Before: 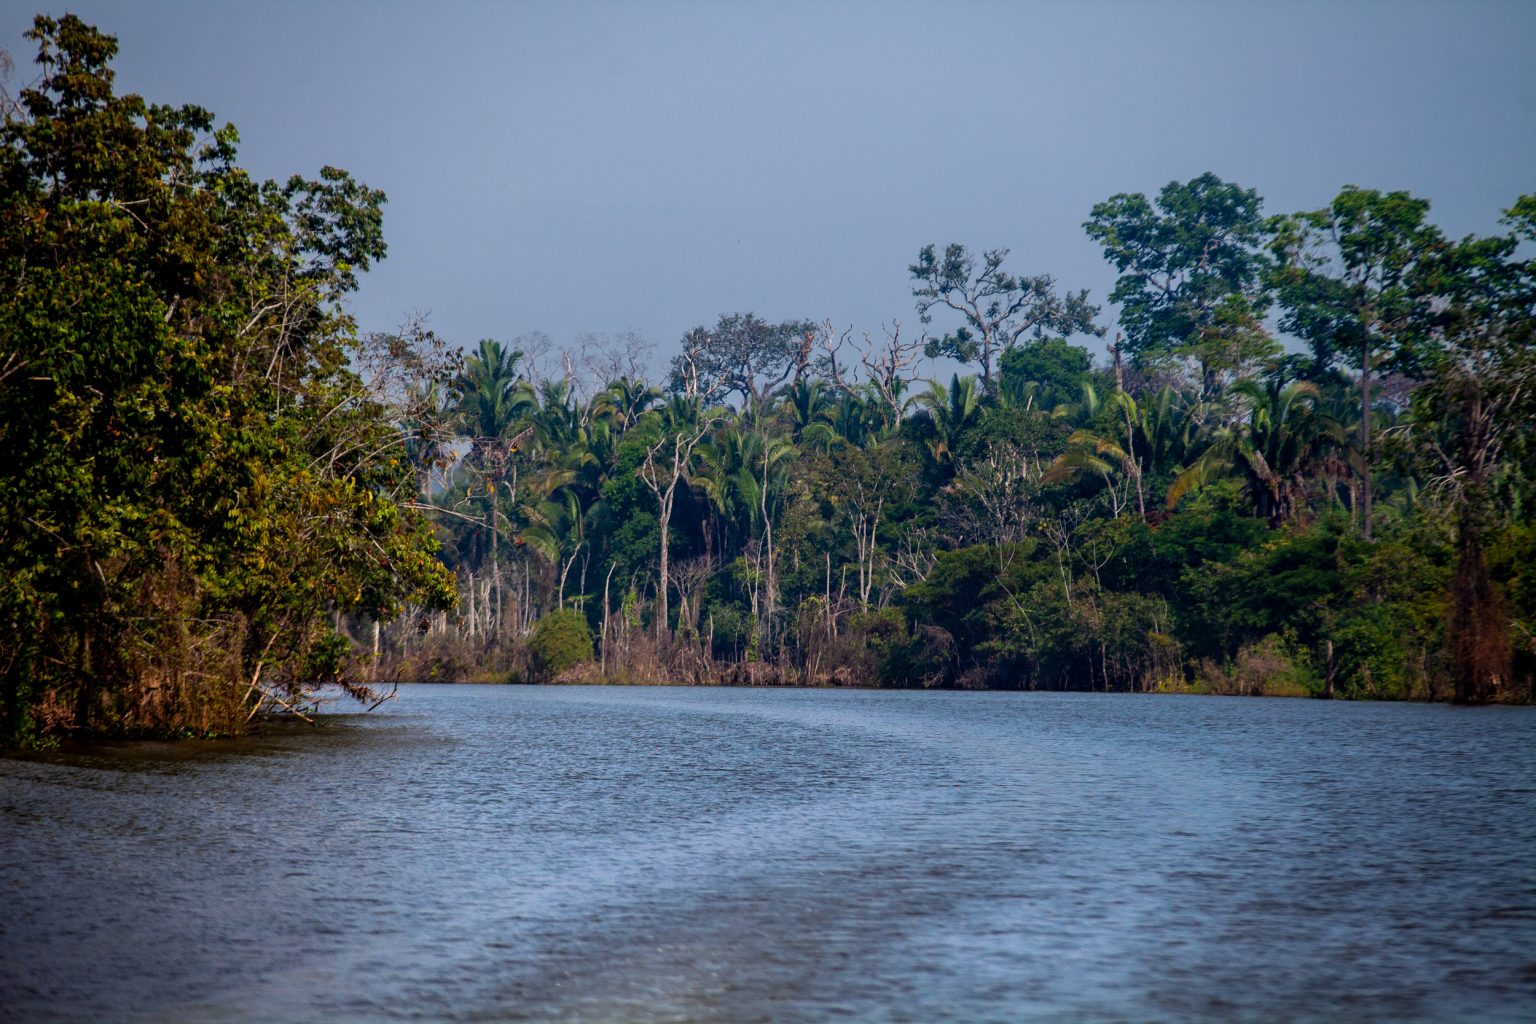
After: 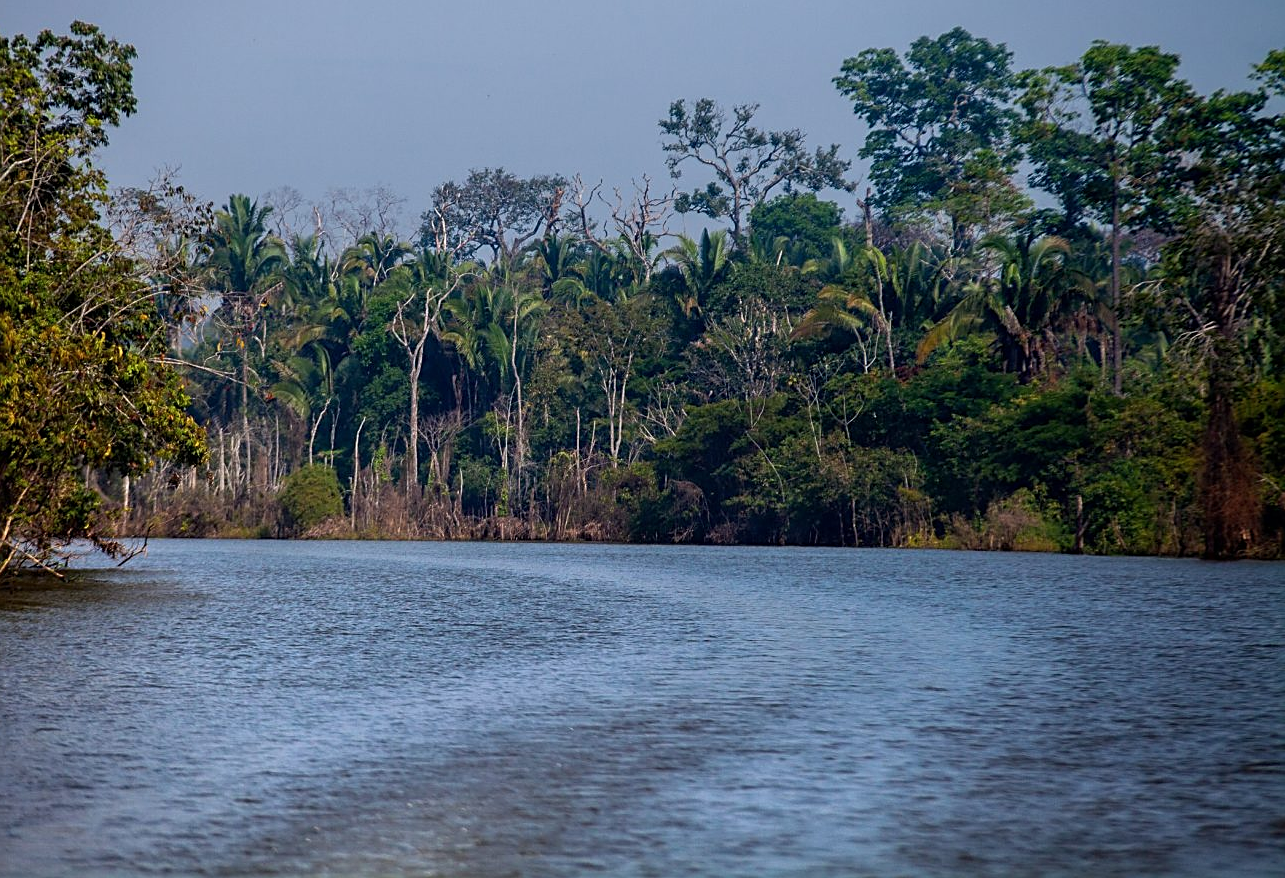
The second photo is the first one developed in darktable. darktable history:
crop: left 16.315%, top 14.246%
sharpen: on, module defaults
